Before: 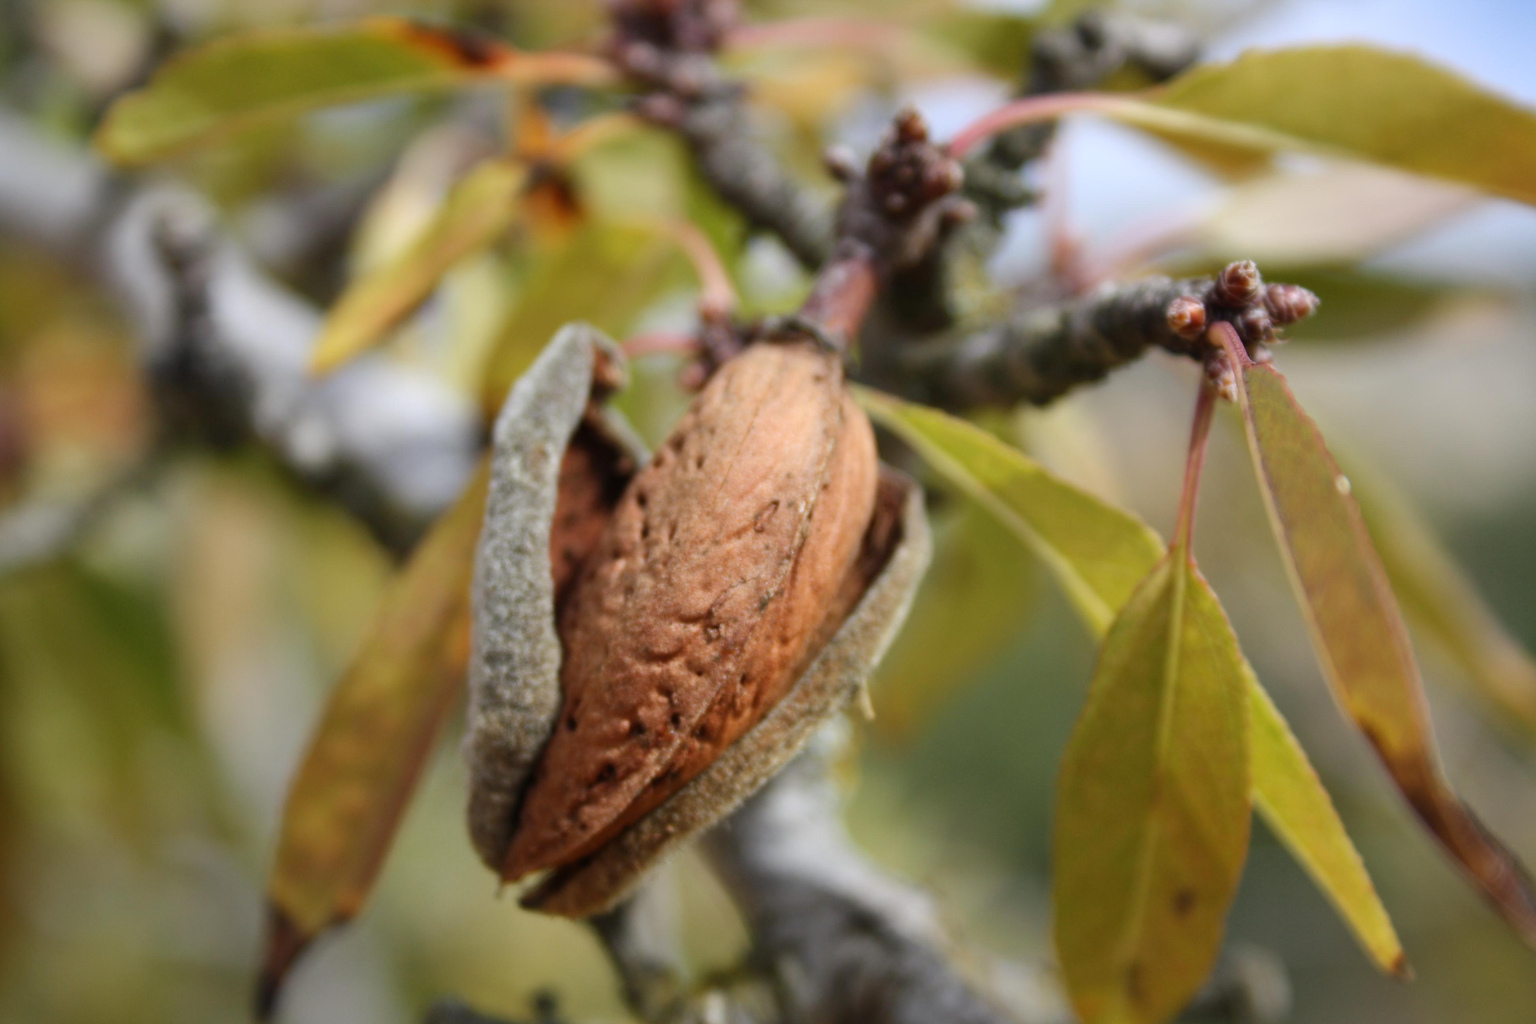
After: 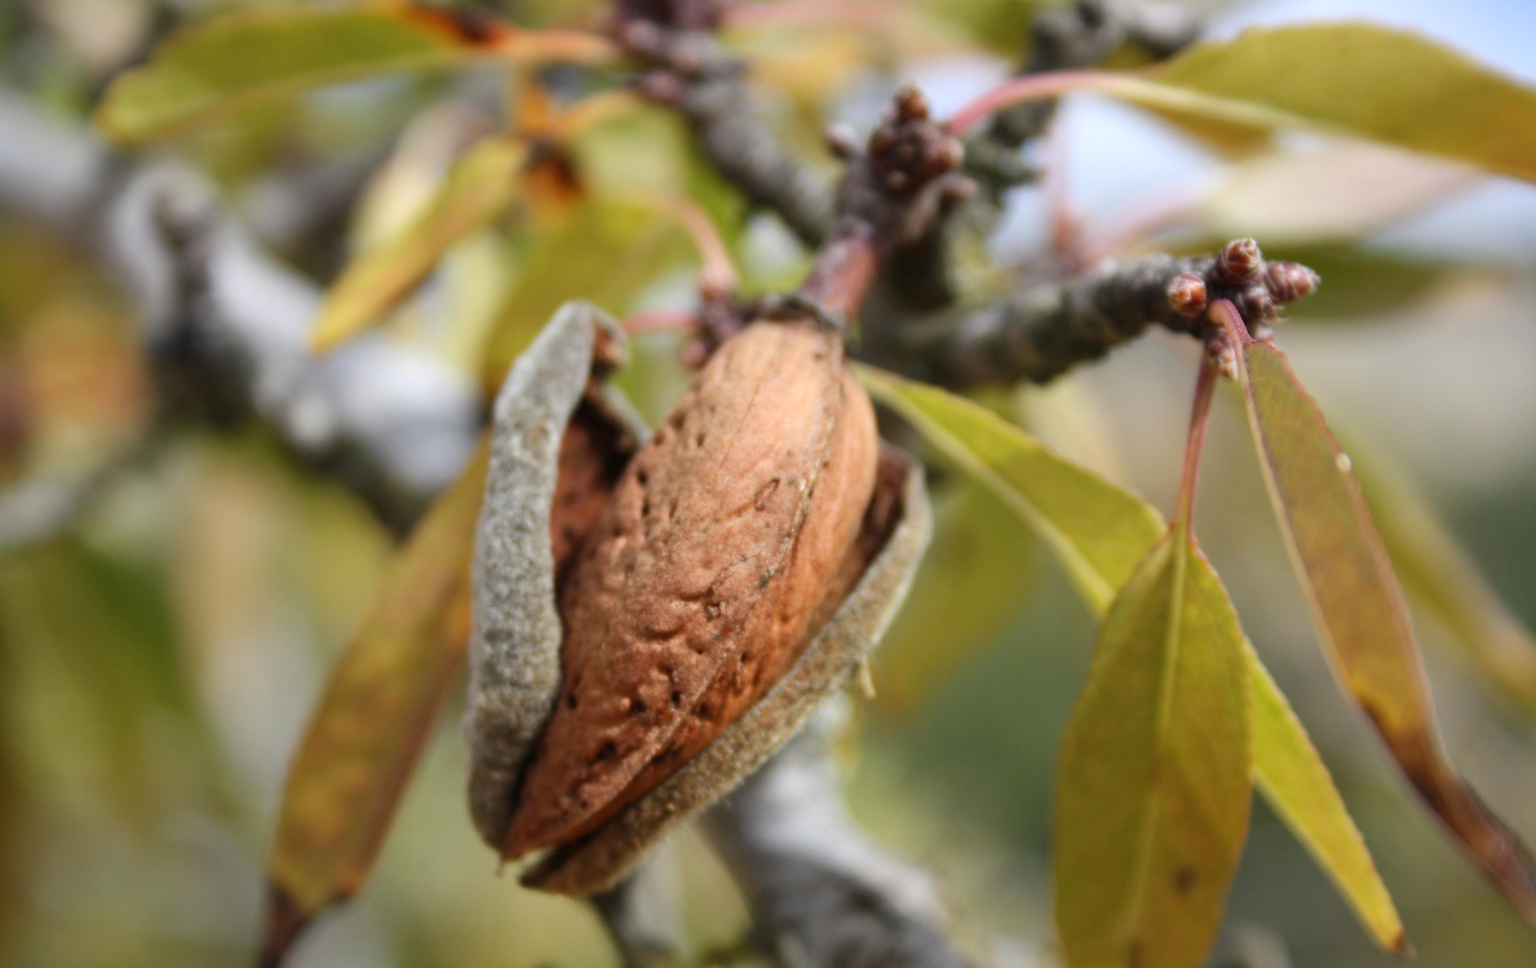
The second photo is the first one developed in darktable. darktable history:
exposure: exposure 0.131 EV, compensate exposure bias true, compensate highlight preservation false
crop and rotate: top 2.238%, bottom 3.148%
